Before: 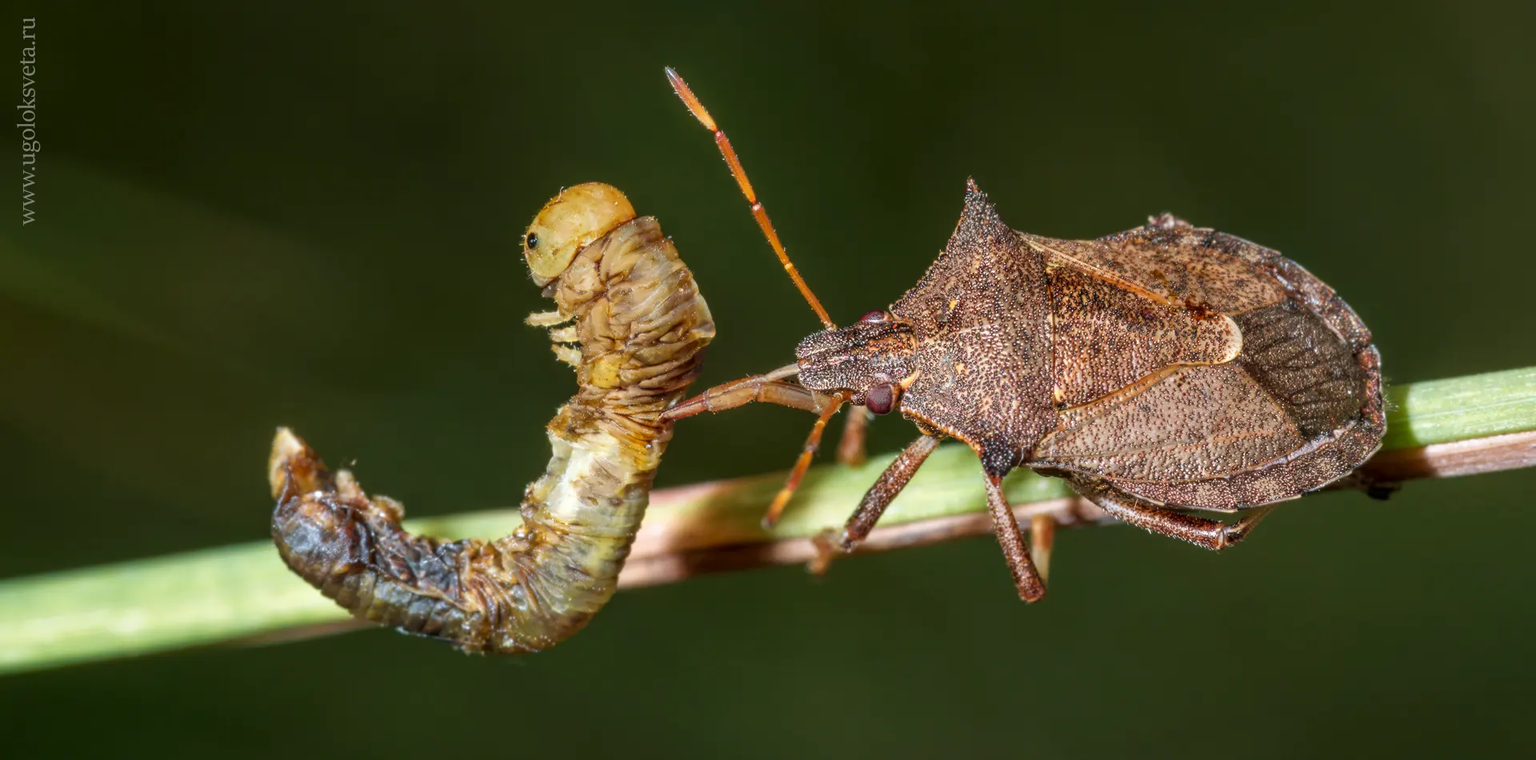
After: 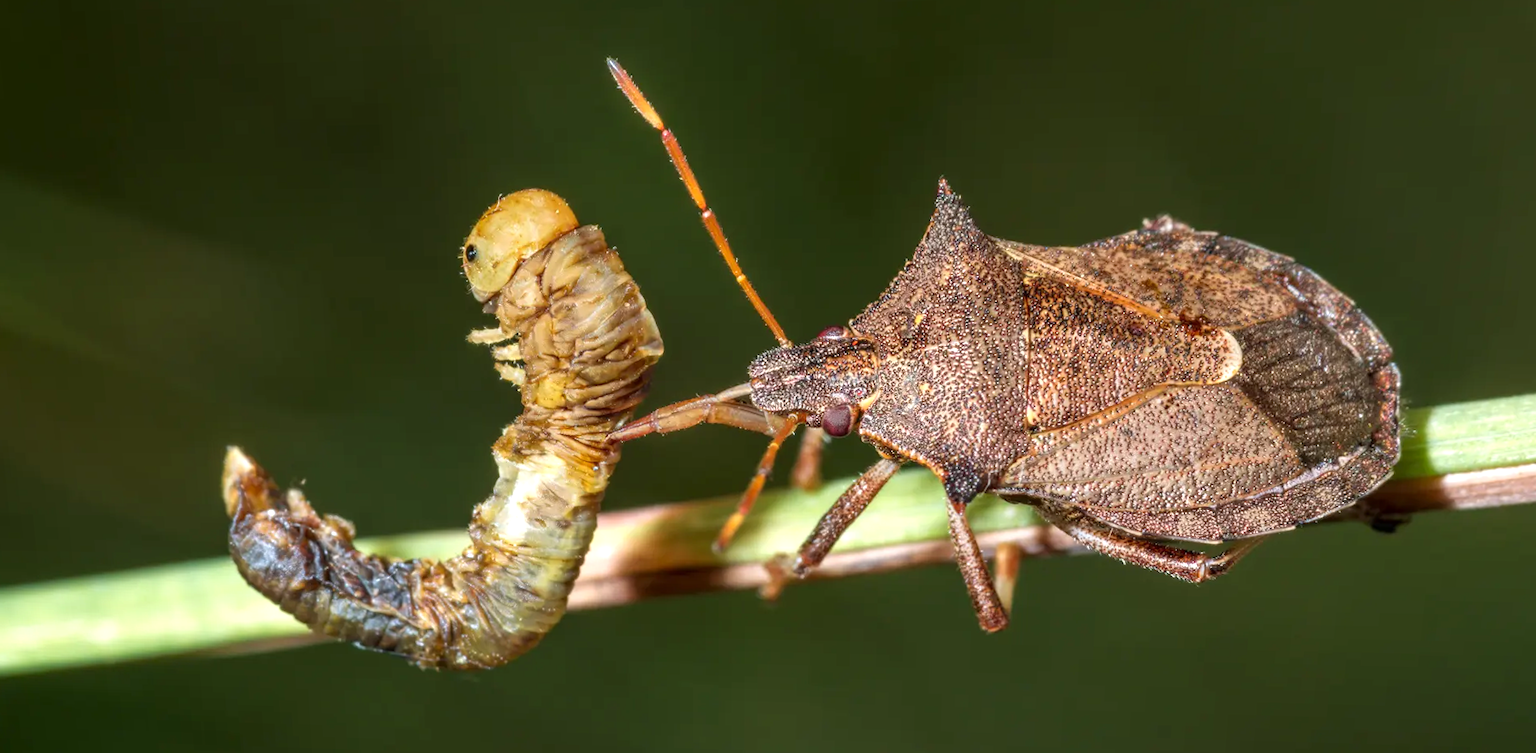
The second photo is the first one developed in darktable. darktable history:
rotate and perspective: rotation 0.062°, lens shift (vertical) 0.115, lens shift (horizontal) -0.133, crop left 0.047, crop right 0.94, crop top 0.061, crop bottom 0.94
exposure: exposure 0.375 EV, compensate highlight preservation false
